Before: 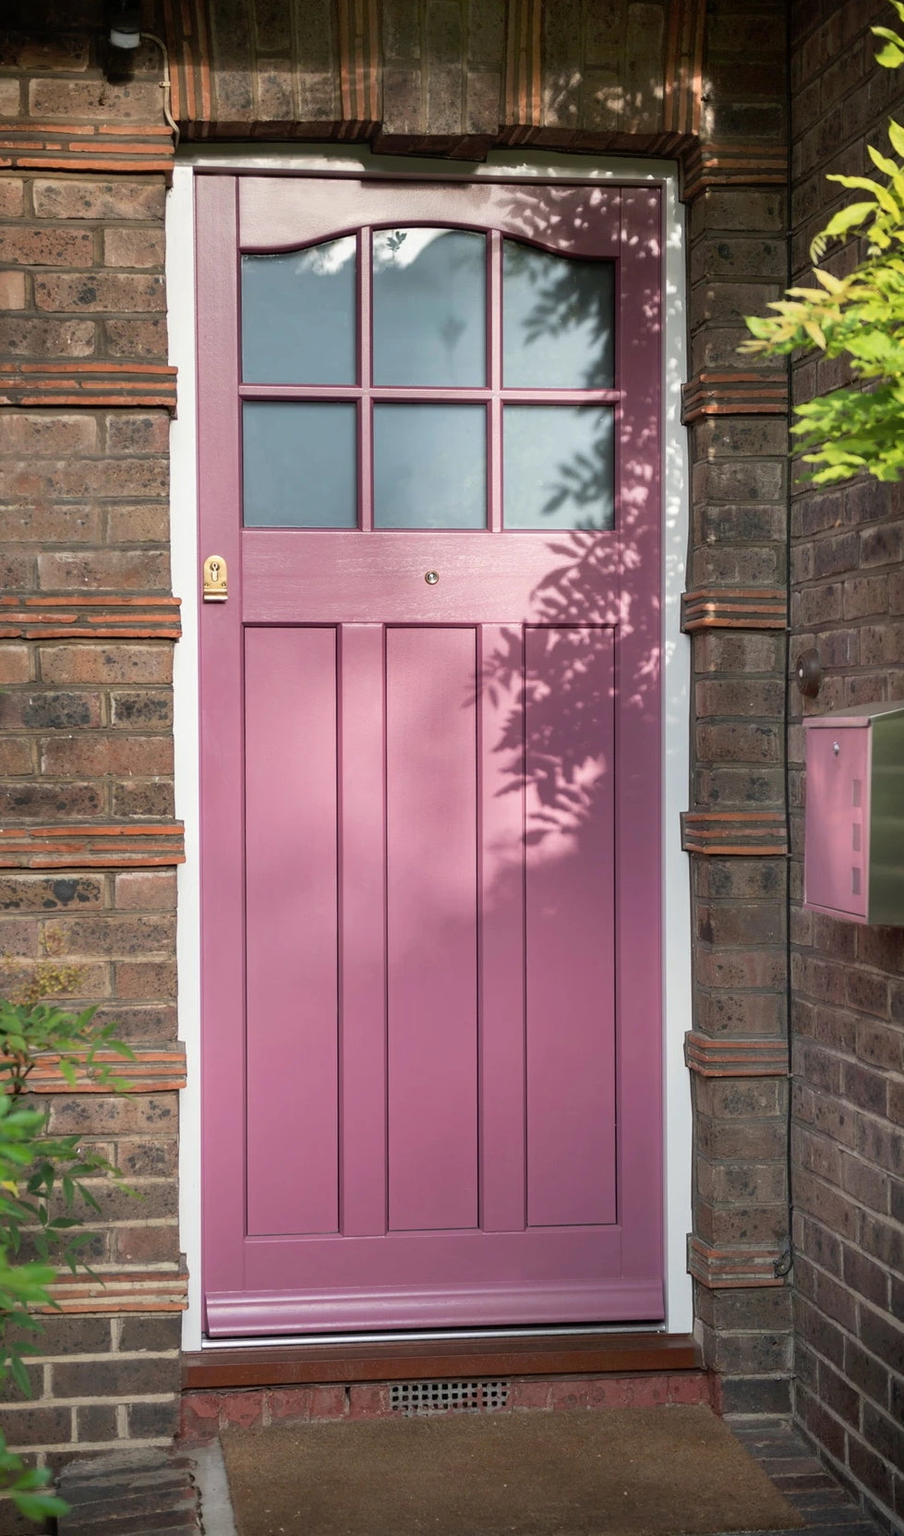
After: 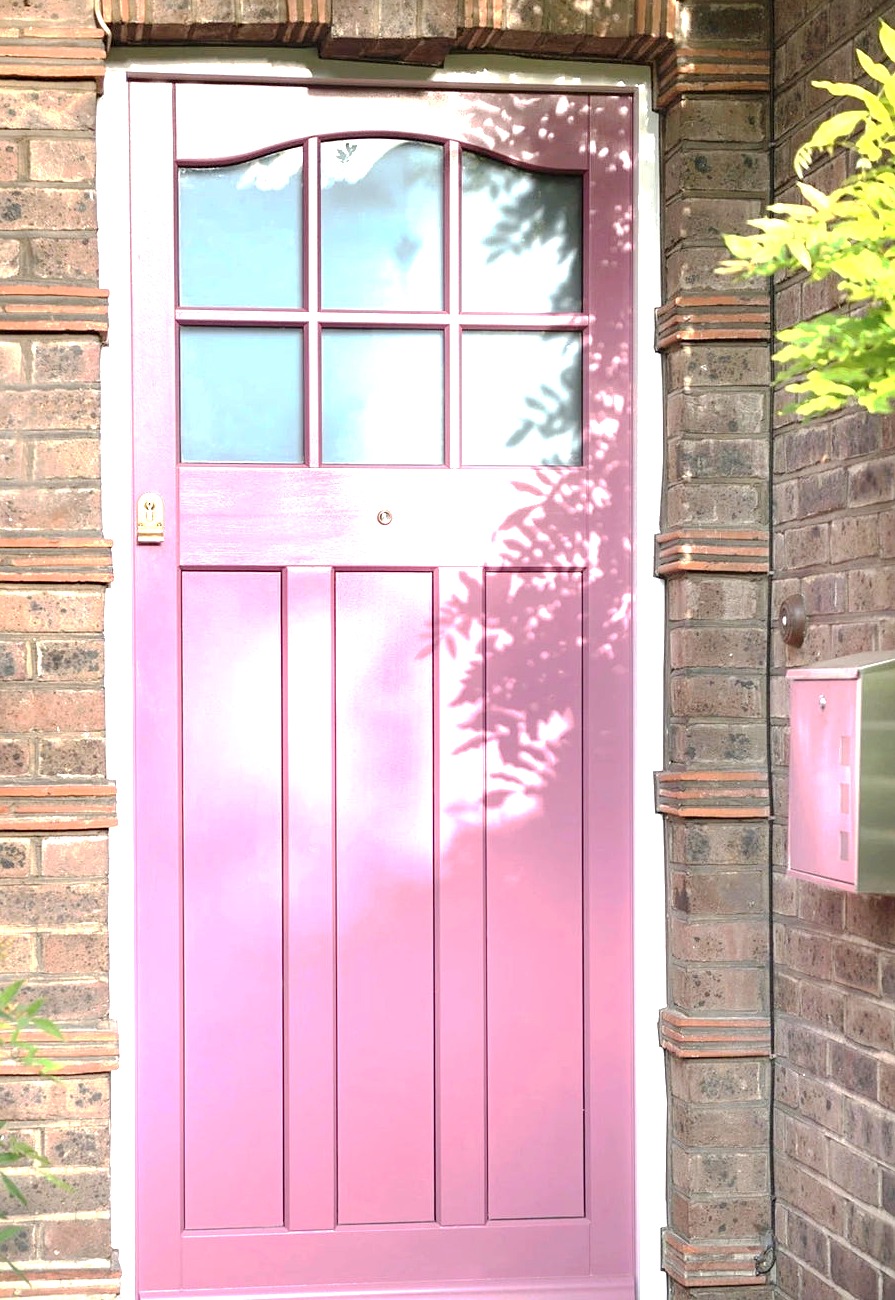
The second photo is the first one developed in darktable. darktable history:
base curve: curves: ch0 [(0, 0) (0.235, 0.266) (0.503, 0.496) (0.786, 0.72) (1, 1)], preserve colors none
crop: left 8.486%, top 6.539%, bottom 15.238%
sharpen: amount 0.216
exposure: black level correction 0, exposure 1.681 EV, compensate exposure bias true, compensate highlight preservation false
